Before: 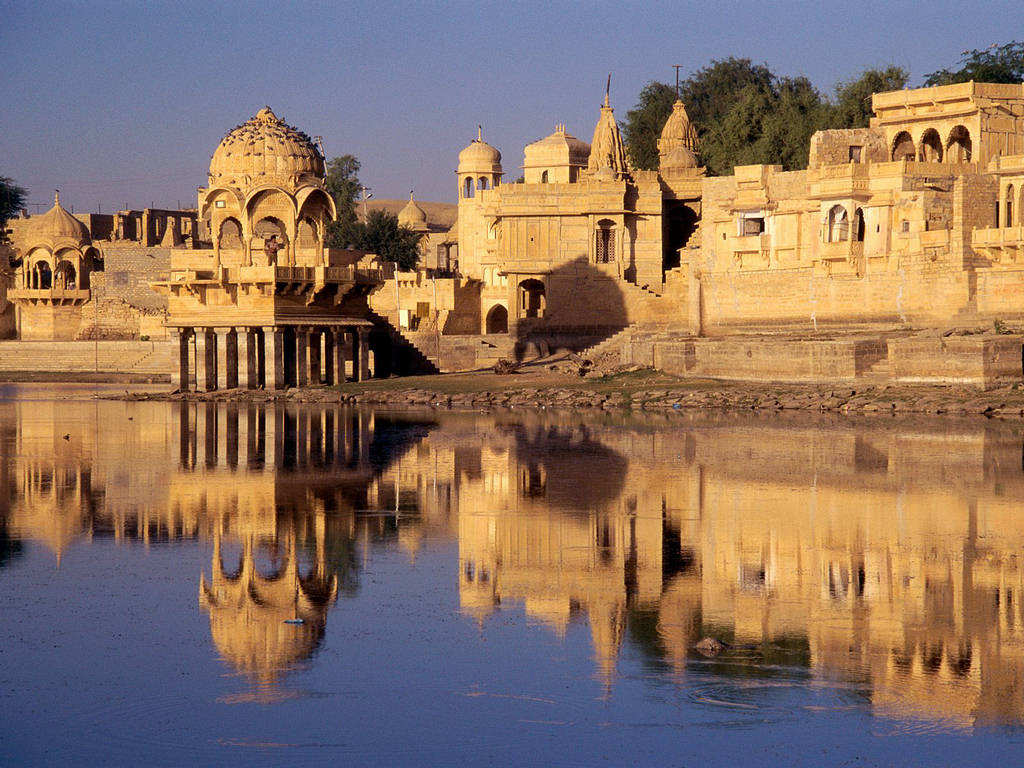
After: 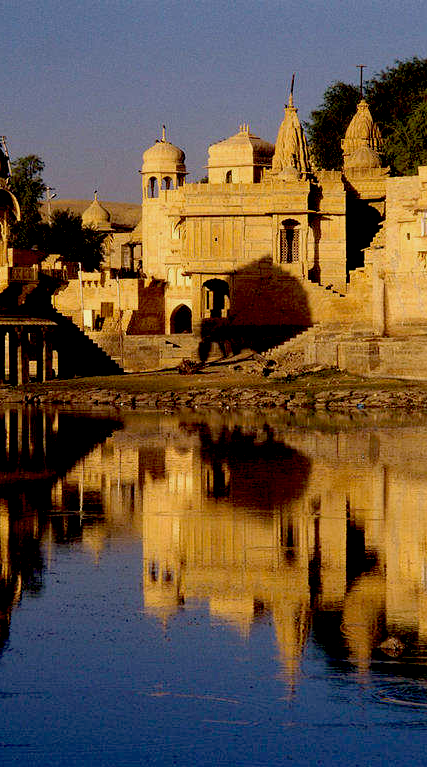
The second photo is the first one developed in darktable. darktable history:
exposure: black level correction 0.046, exposure -0.233 EV, compensate highlight preservation false
crop: left 30.922%, right 27.368%
color correction: highlights a* 4.25, highlights b* 4.93, shadows a* -7.28, shadows b* 5.06
